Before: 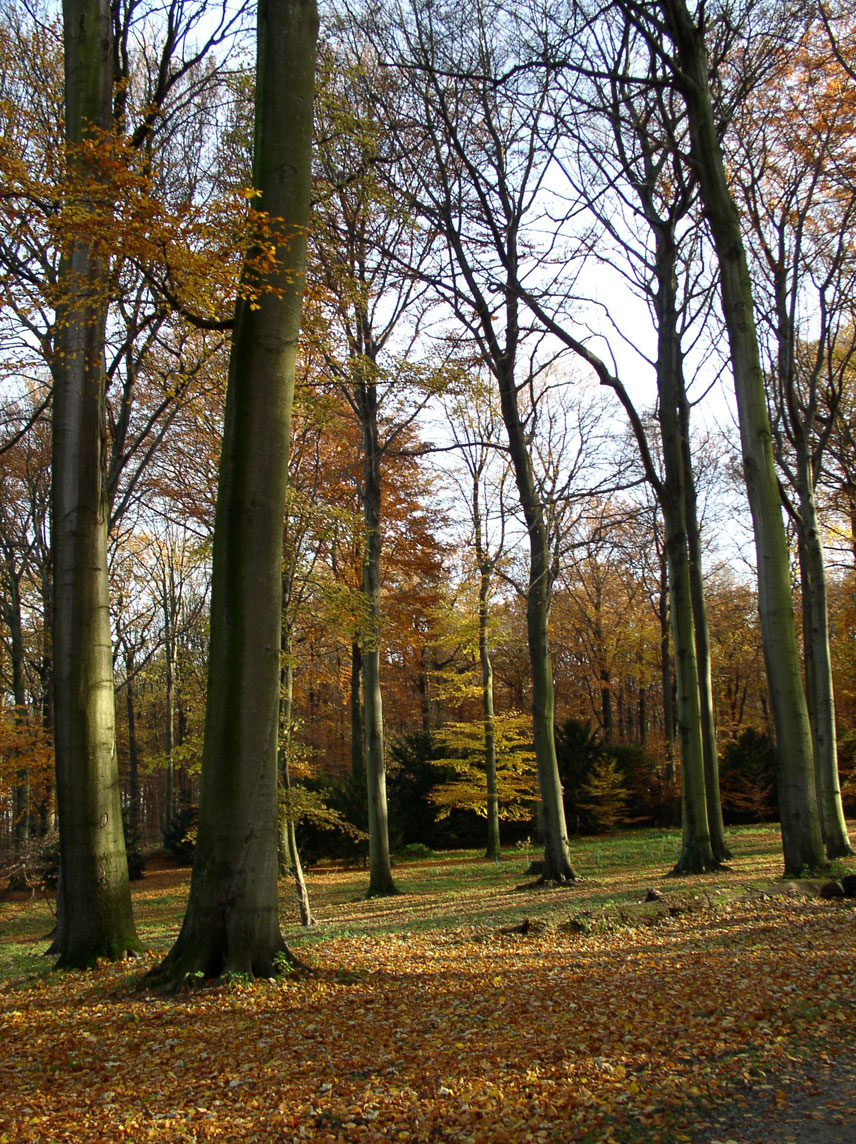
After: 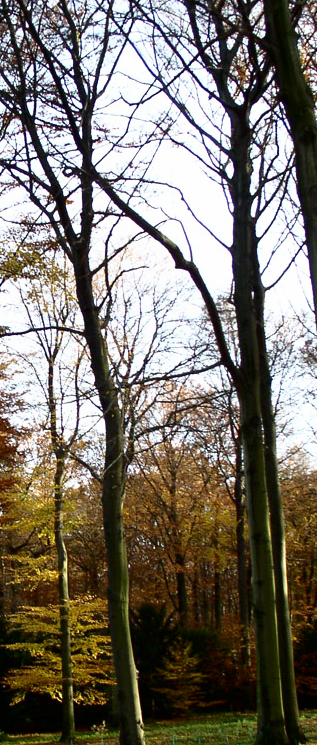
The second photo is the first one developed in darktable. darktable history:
exposure: compensate exposure bias true, compensate highlight preservation false
crop and rotate: left 49.86%, top 10.146%, right 13.07%, bottom 24.688%
shadows and highlights: shadows -61.9, white point adjustment -5.14, highlights 60.71
